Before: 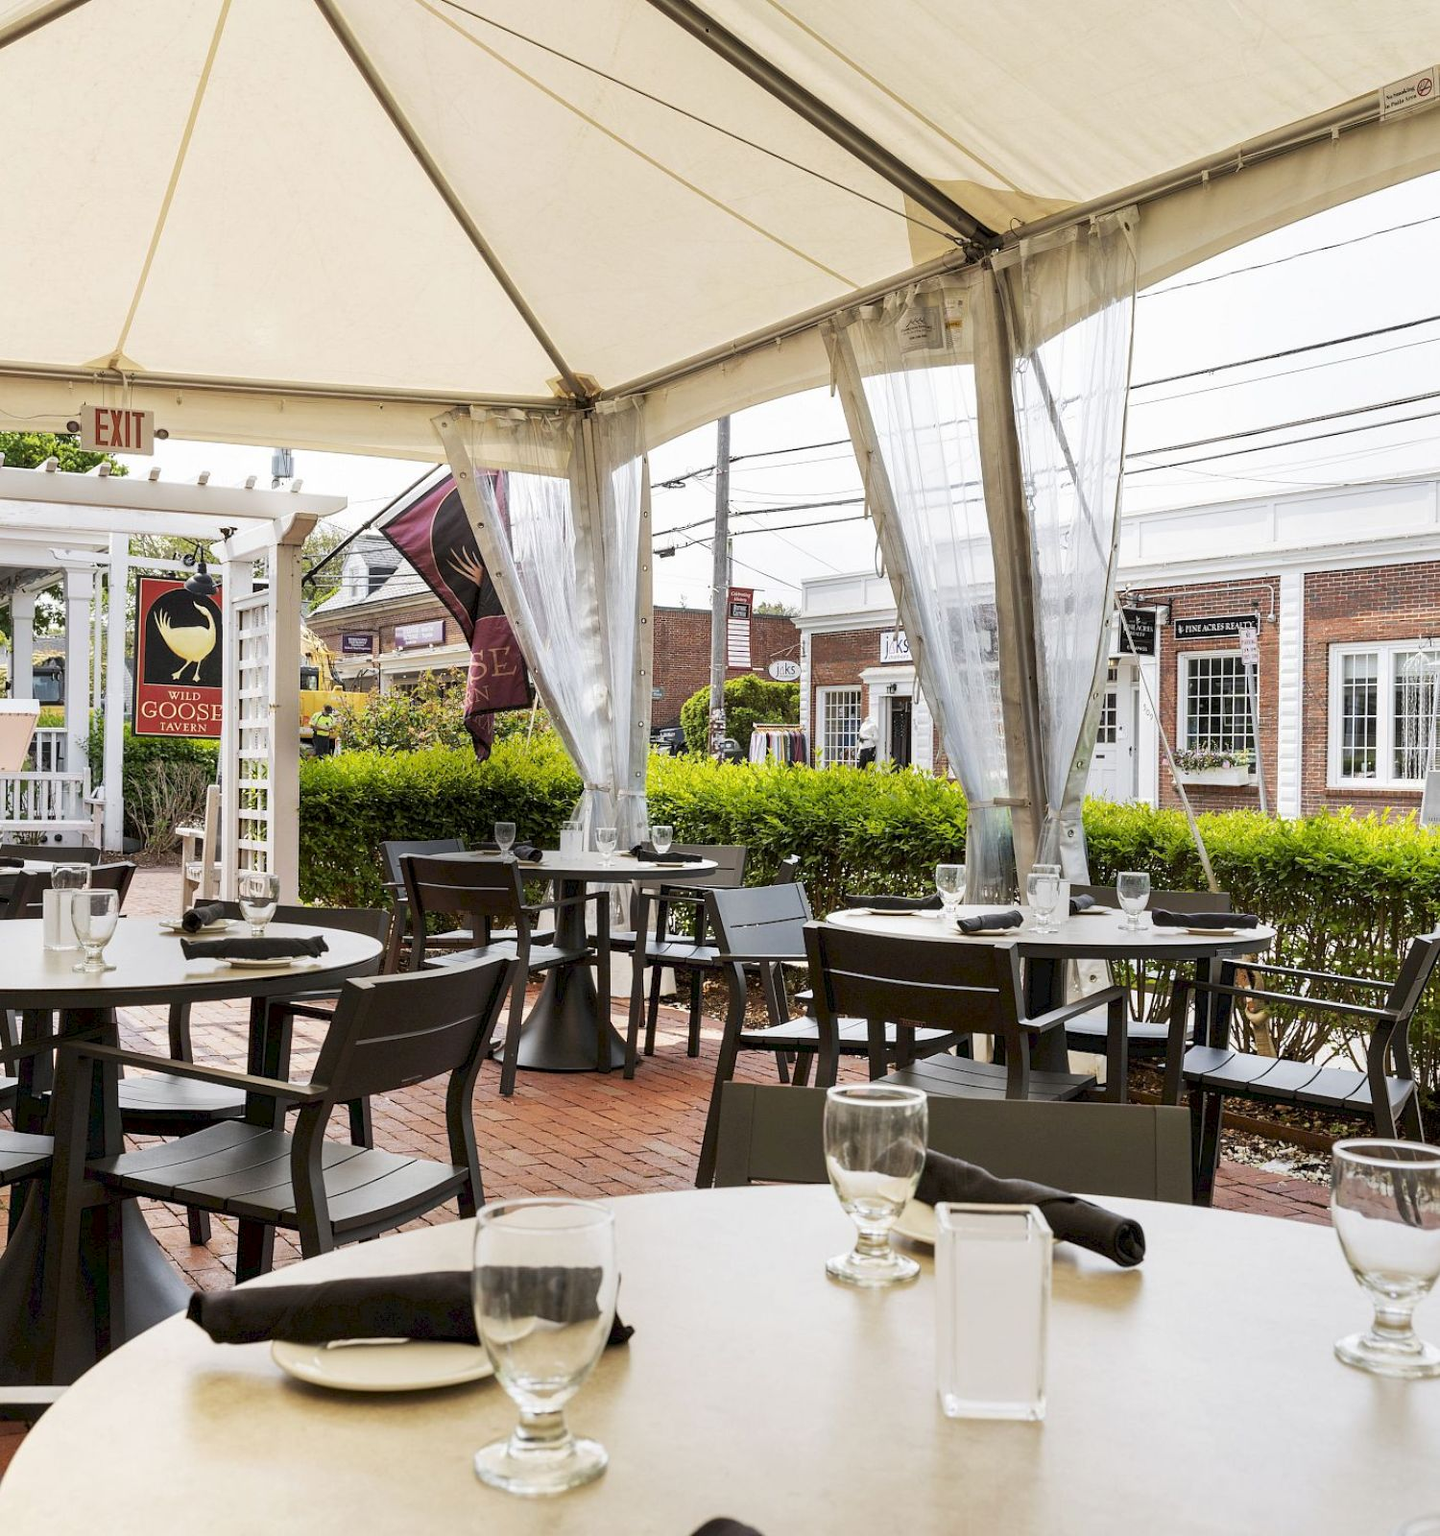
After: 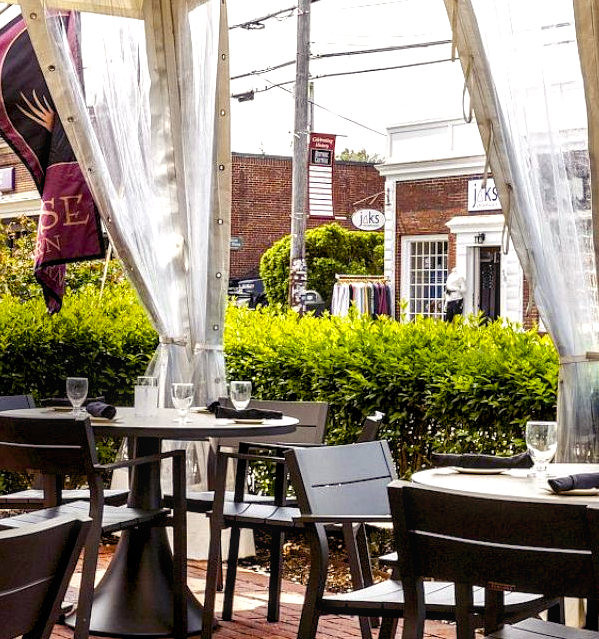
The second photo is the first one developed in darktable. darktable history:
crop: left 30%, top 30%, right 30%, bottom 30%
color balance rgb: shadows lift › luminance -21.66%, shadows lift › chroma 6.57%, shadows lift › hue 270°, power › chroma 0.68%, power › hue 60°, highlights gain › luminance 6.08%, highlights gain › chroma 1.33%, highlights gain › hue 90°, global offset › luminance -0.87%, perceptual saturation grading › global saturation 26.86%, perceptual saturation grading › highlights -28.39%, perceptual saturation grading › mid-tones 15.22%, perceptual saturation grading › shadows 33.98%, perceptual brilliance grading › highlights 10%, perceptual brilliance grading › mid-tones 5%
white balance: red 1.009, blue 1.027
local contrast: on, module defaults
